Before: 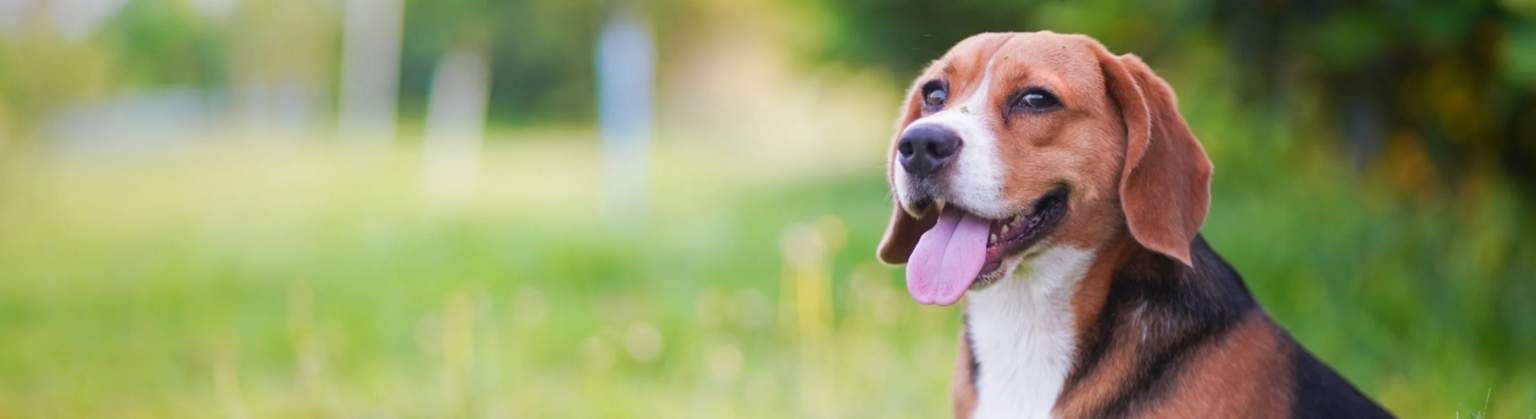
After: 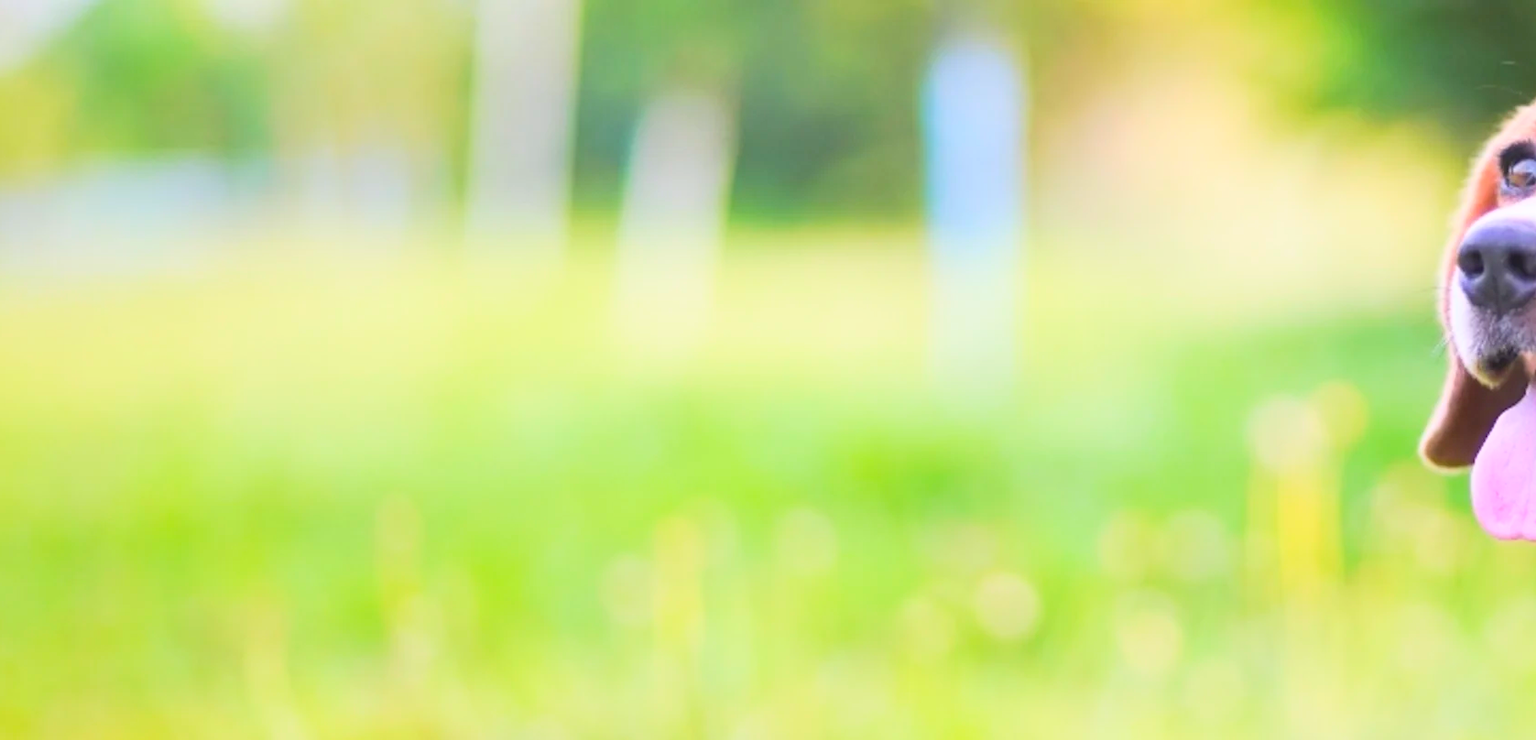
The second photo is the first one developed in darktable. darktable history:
tone curve: curves: ch0 [(0, 0) (0.003, 0.019) (0.011, 0.022) (0.025, 0.03) (0.044, 0.049) (0.069, 0.08) (0.1, 0.111) (0.136, 0.144) (0.177, 0.189) (0.224, 0.23) (0.277, 0.285) (0.335, 0.356) (0.399, 0.428) (0.468, 0.511) (0.543, 0.597) (0.623, 0.682) (0.709, 0.773) (0.801, 0.865) (0.898, 0.945) (1, 1)], color space Lab, independent channels, preserve colors none
crop: left 4.943%, right 38.562%
contrast brightness saturation: contrast 0.069, brightness 0.171, saturation 0.417
